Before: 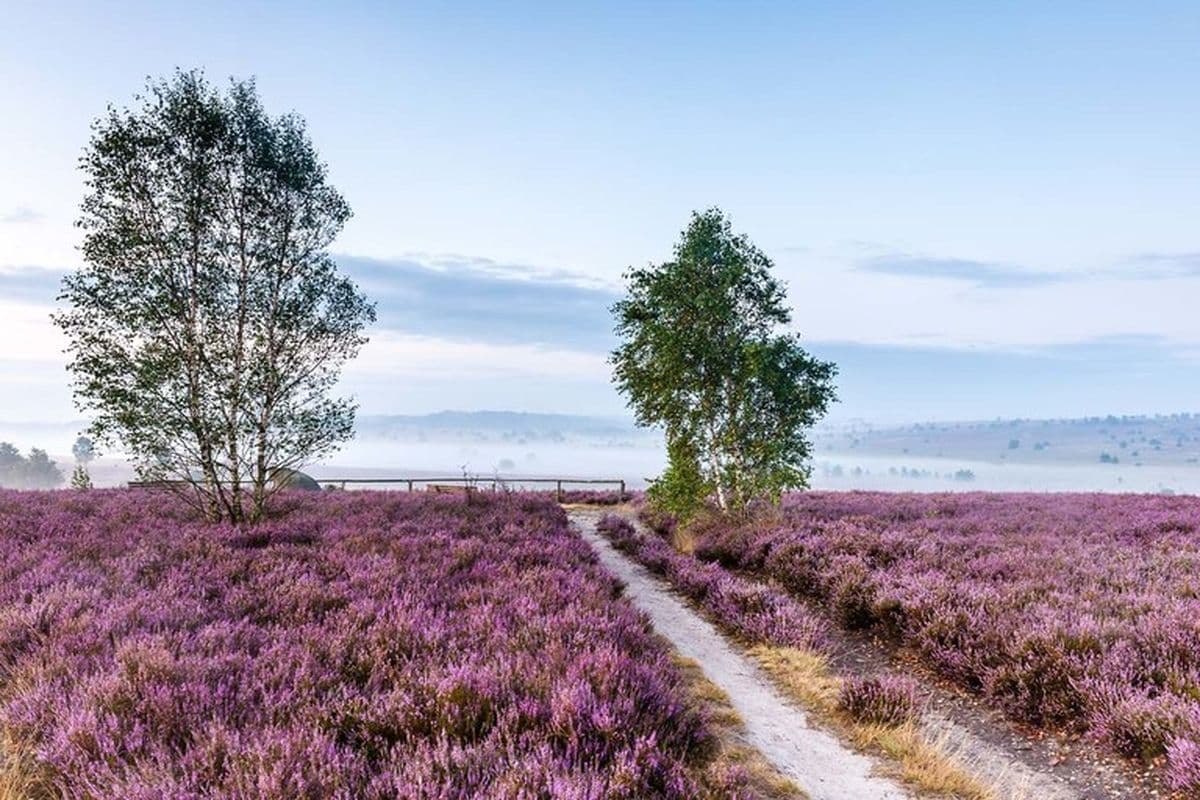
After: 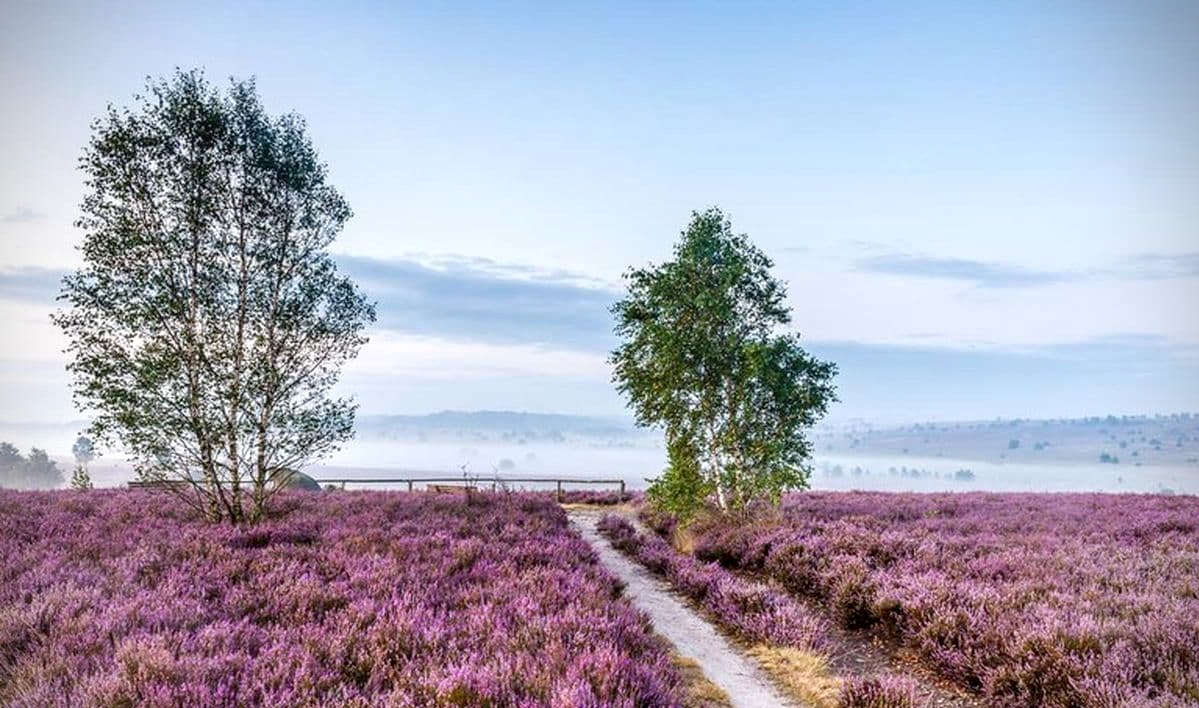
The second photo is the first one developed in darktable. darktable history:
vignetting: brightness -0.576, saturation -0.25, dithering 8-bit output
local contrast: on, module defaults
crop and rotate: top 0%, bottom 11.425%
levels: levels [0, 0.478, 1]
